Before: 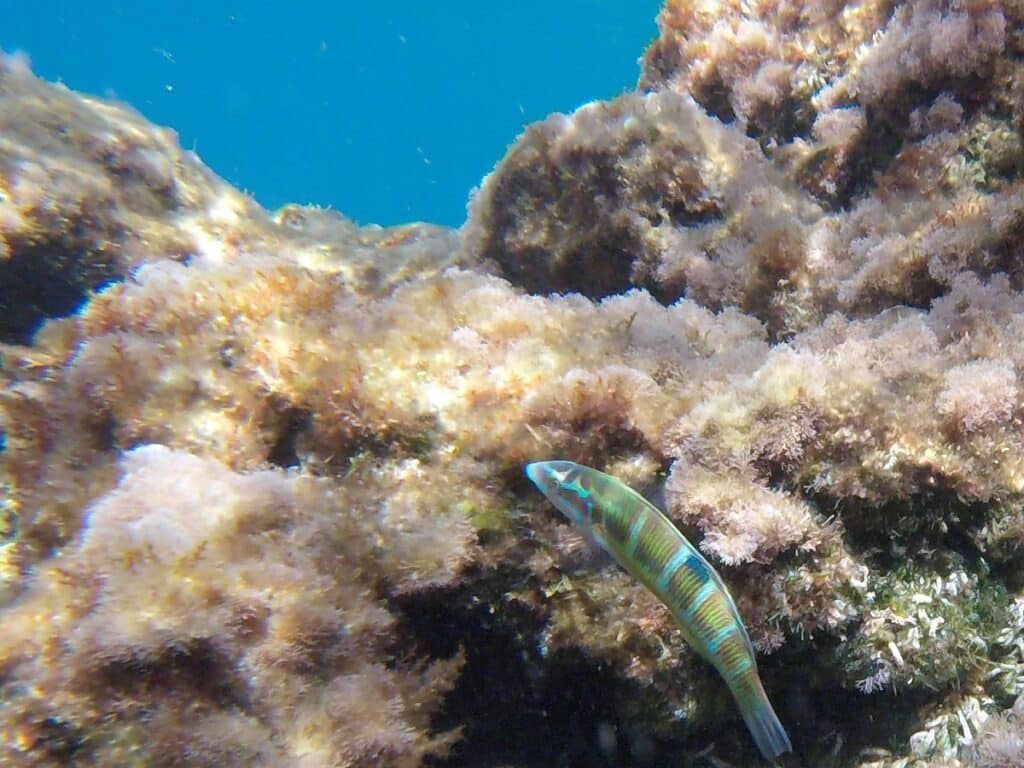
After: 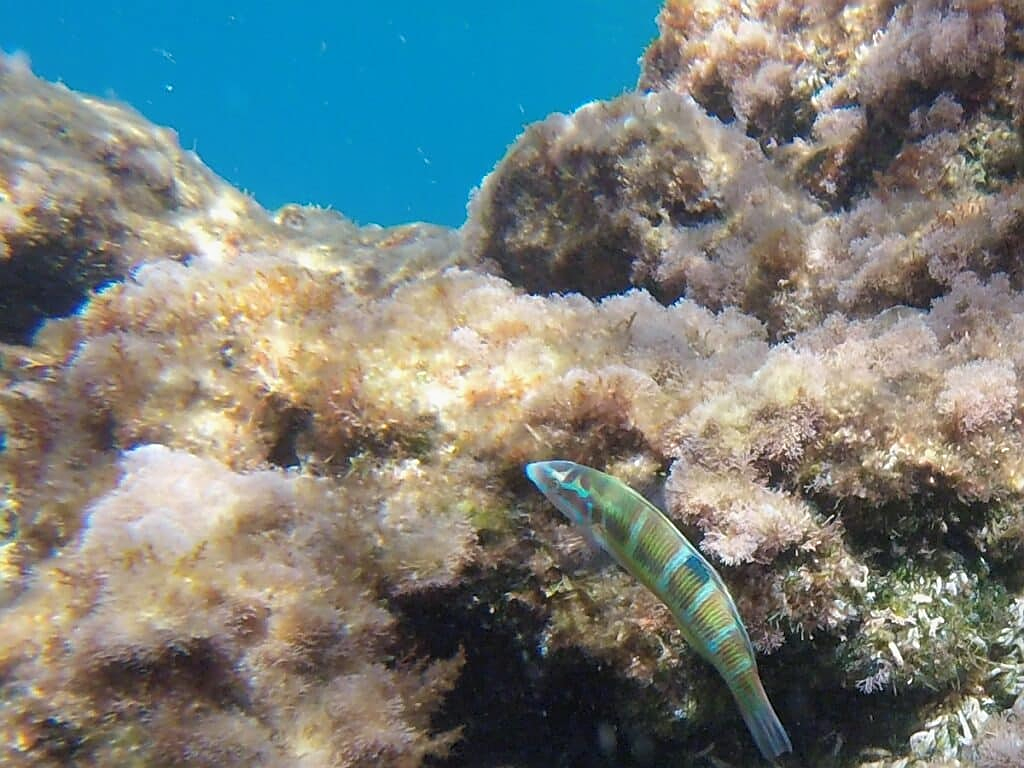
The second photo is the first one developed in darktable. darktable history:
contrast equalizer: octaves 7, y [[0.6 ×6], [0.55 ×6], [0 ×6], [0 ×6], [0 ×6]], mix -0.191
sharpen: on, module defaults
